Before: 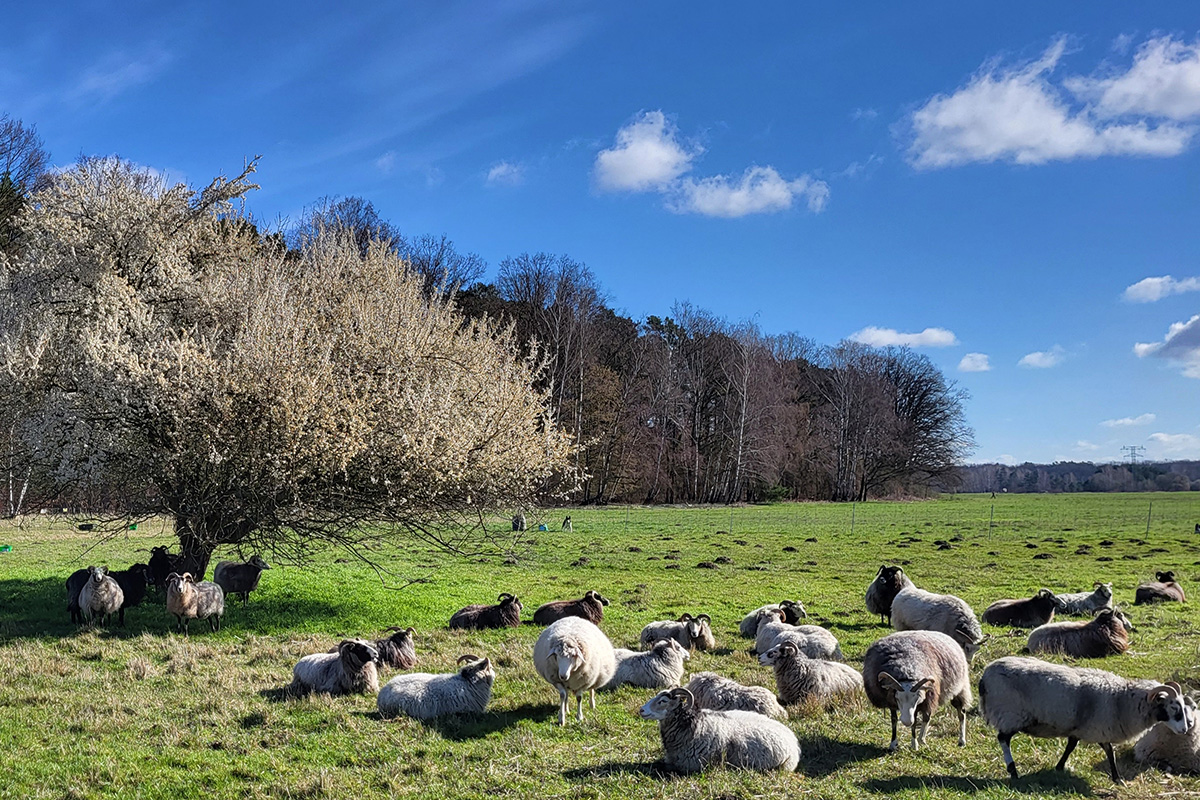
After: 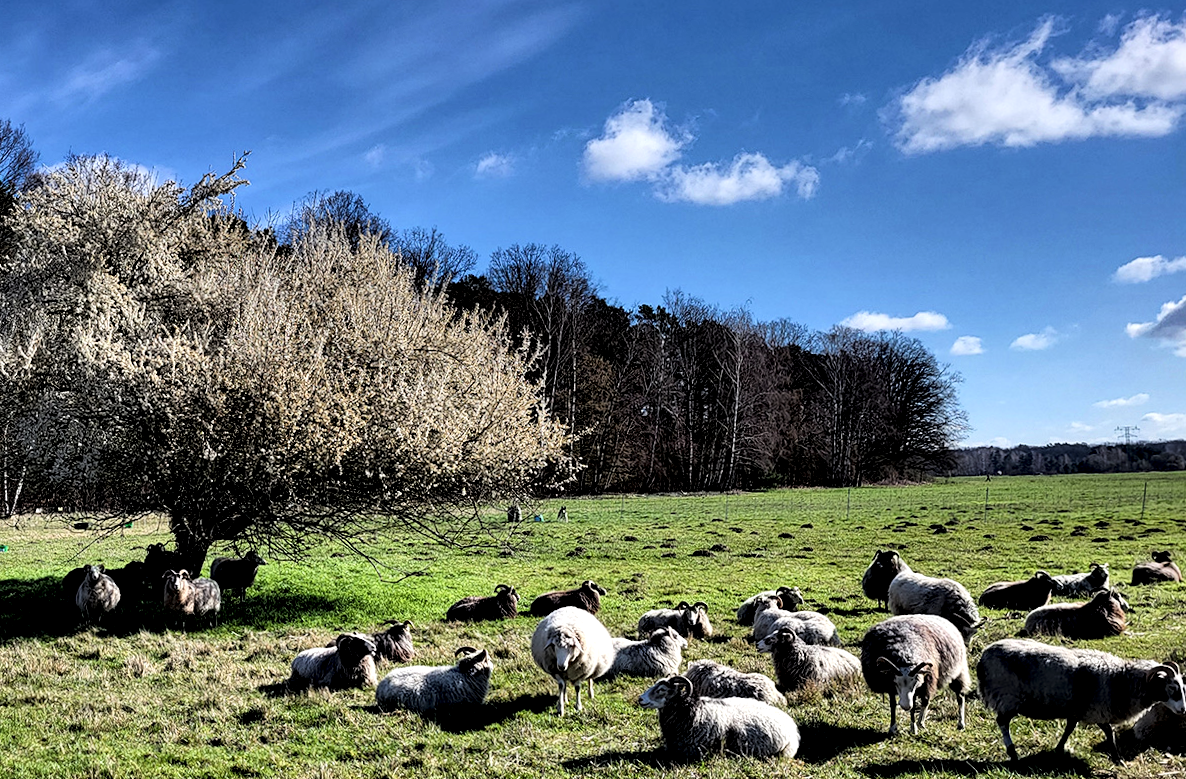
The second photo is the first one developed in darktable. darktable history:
tone curve: curves: ch0 [(0, 0.032) (0.181, 0.152) (0.751, 0.762) (1, 1)], color space Lab, linked channels, preserve colors none
local contrast: highlights 123%, shadows 126%, detail 140%, midtone range 0.254
rotate and perspective: rotation -1°, crop left 0.011, crop right 0.989, crop top 0.025, crop bottom 0.975
filmic rgb: black relative exposure -3.72 EV, white relative exposure 2.77 EV, dynamic range scaling -5.32%, hardness 3.03
